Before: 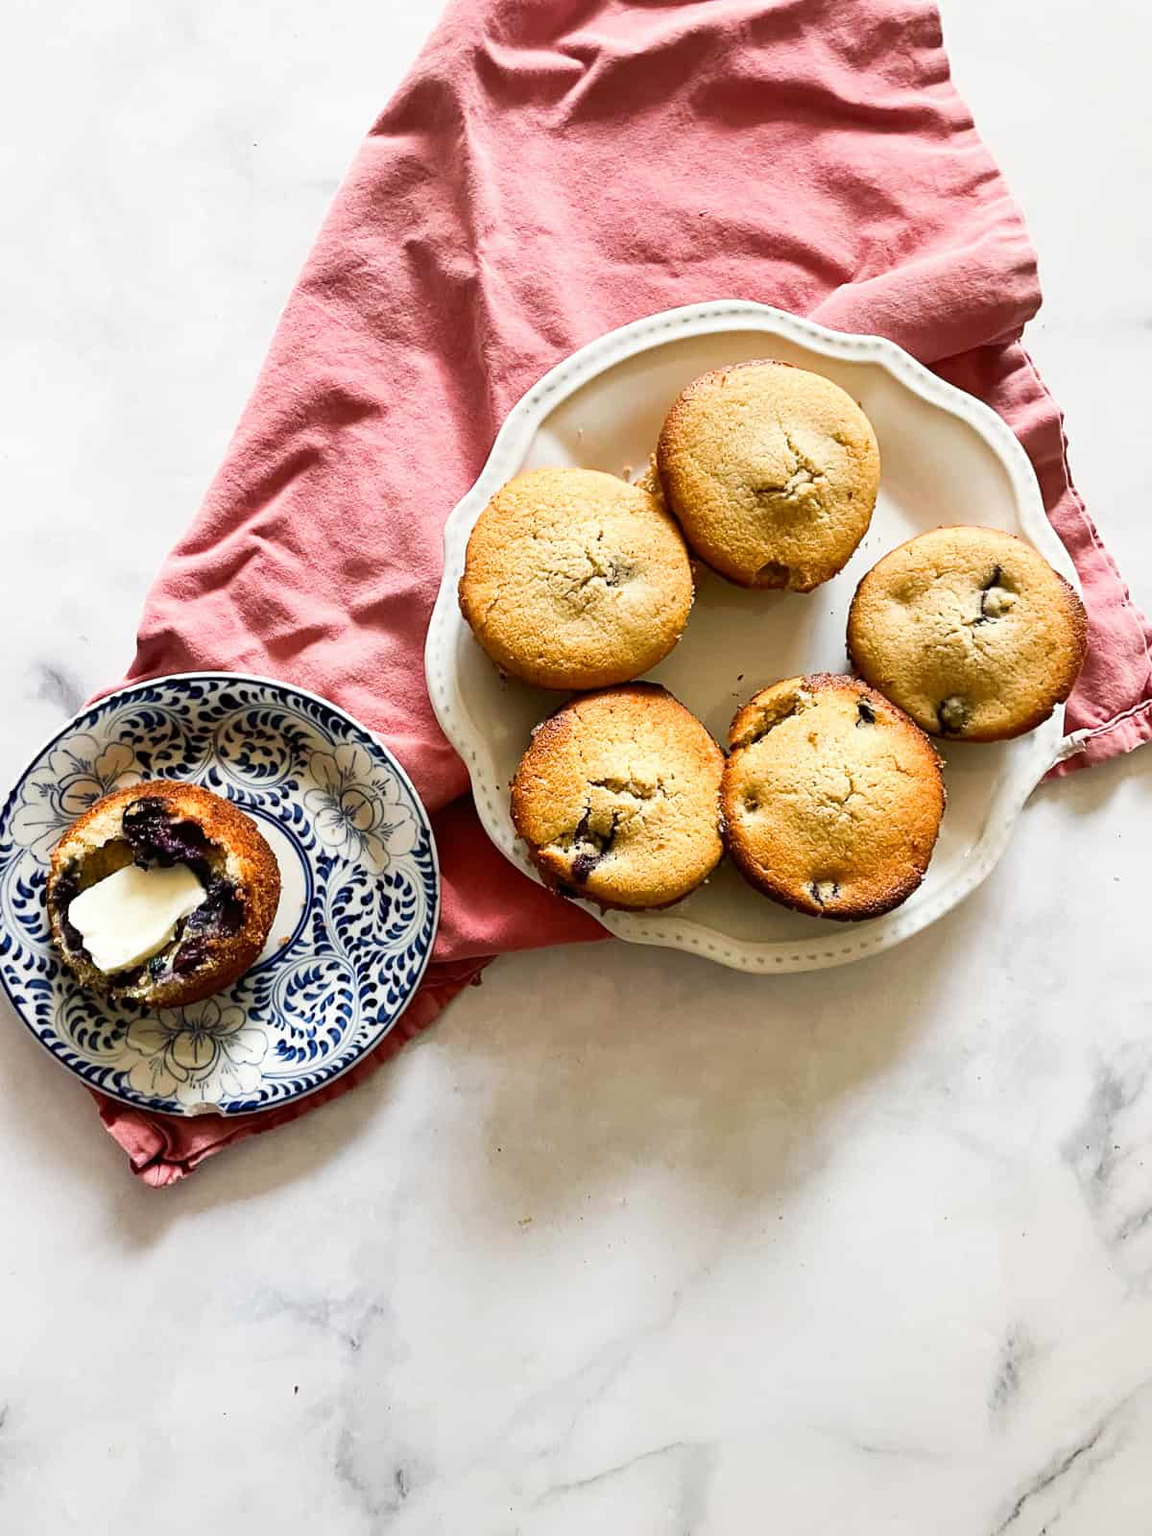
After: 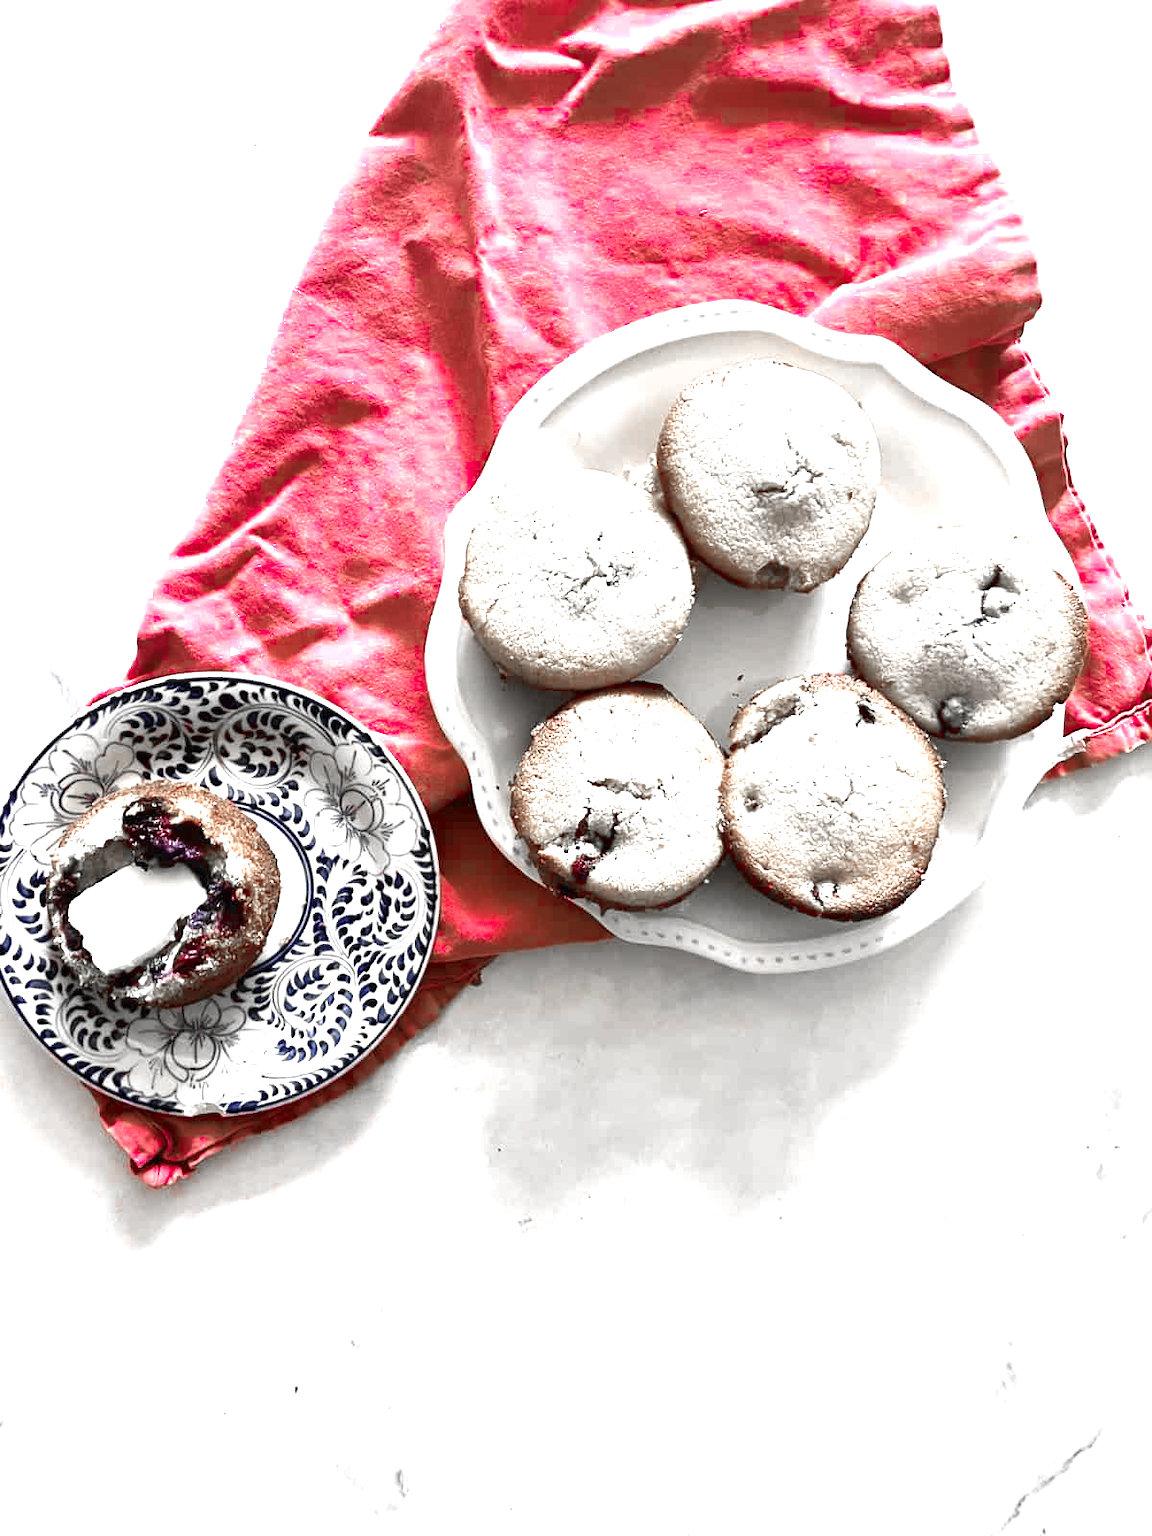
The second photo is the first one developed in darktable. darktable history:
white balance: red 0.988, blue 1.017
exposure: black level correction 0, exposure 1.125 EV, compensate exposure bias true, compensate highlight preservation false
color zones: curves: ch0 [(0, 0.278) (0.143, 0.5) (0.286, 0.5) (0.429, 0.5) (0.571, 0.5) (0.714, 0.5) (0.857, 0.5) (1, 0.5)]; ch1 [(0, 1) (0.143, 0.165) (0.286, 0) (0.429, 0) (0.571, 0) (0.714, 0) (0.857, 0.5) (1, 0.5)]; ch2 [(0, 0.508) (0.143, 0.5) (0.286, 0.5) (0.429, 0.5) (0.571, 0.5) (0.714, 0.5) (0.857, 0.5) (1, 0.5)]
